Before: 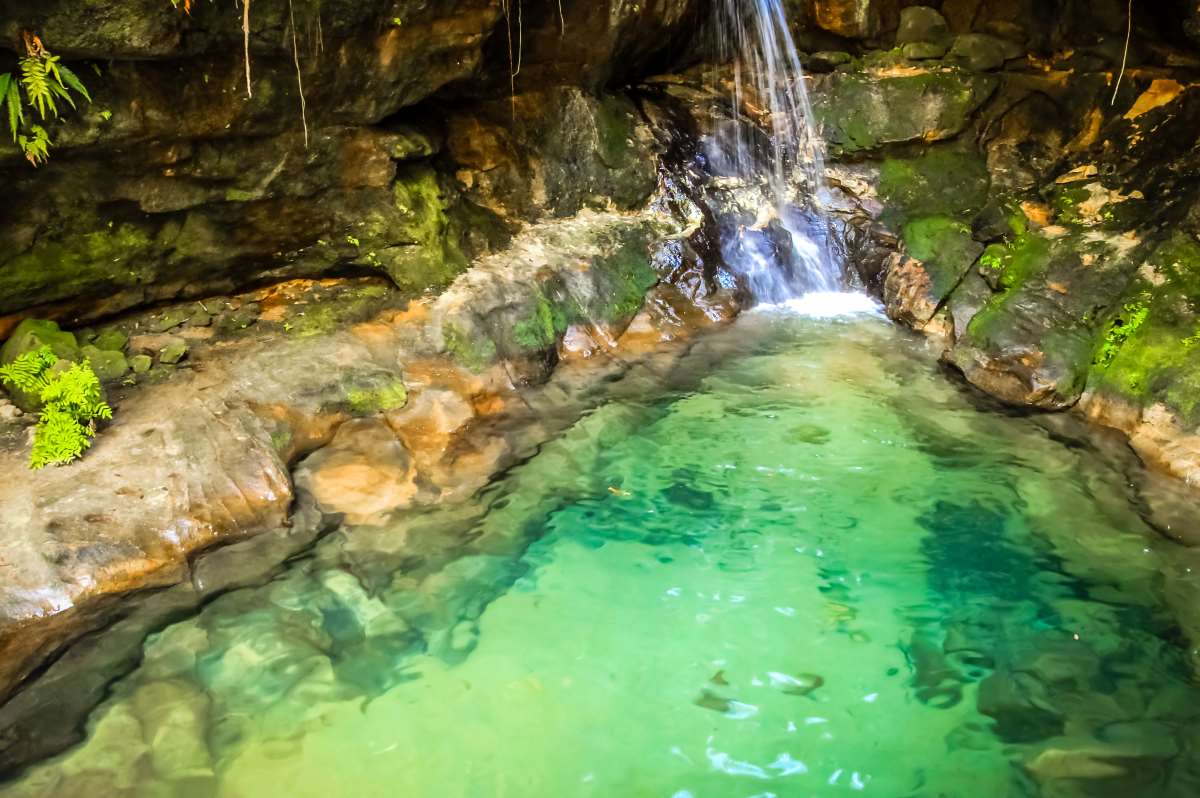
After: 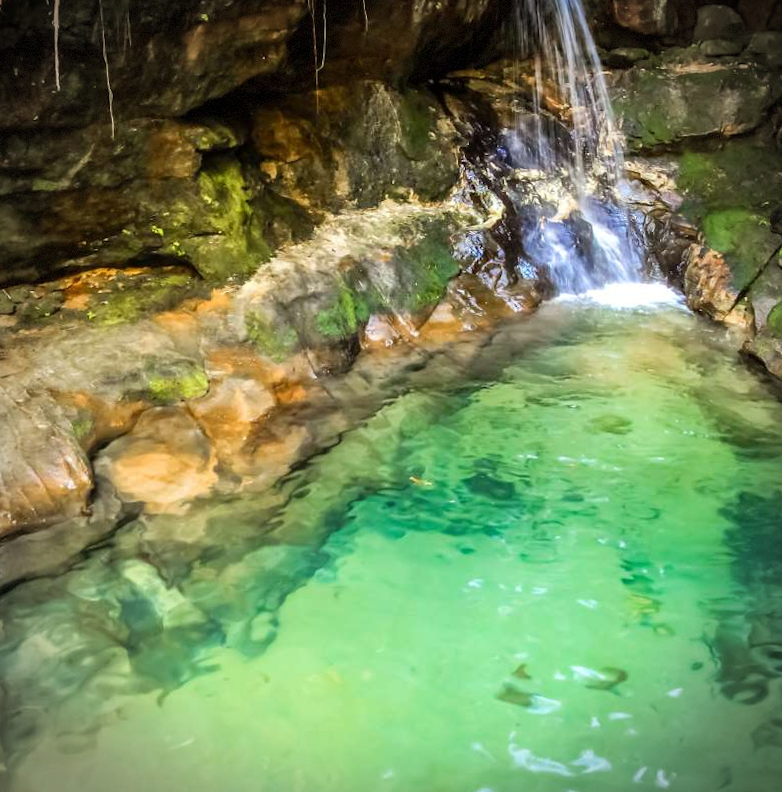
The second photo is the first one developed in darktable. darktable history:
vignetting: dithering 8-bit output, unbound false
crop and rotate: left 15.754%, right 17.579%
rotate and perspective: rotation 0.226°, lens shift (vertical) -0.042, crop left 0.023, crop right 0.982, crop top 0.006, crop bottom 0.994
